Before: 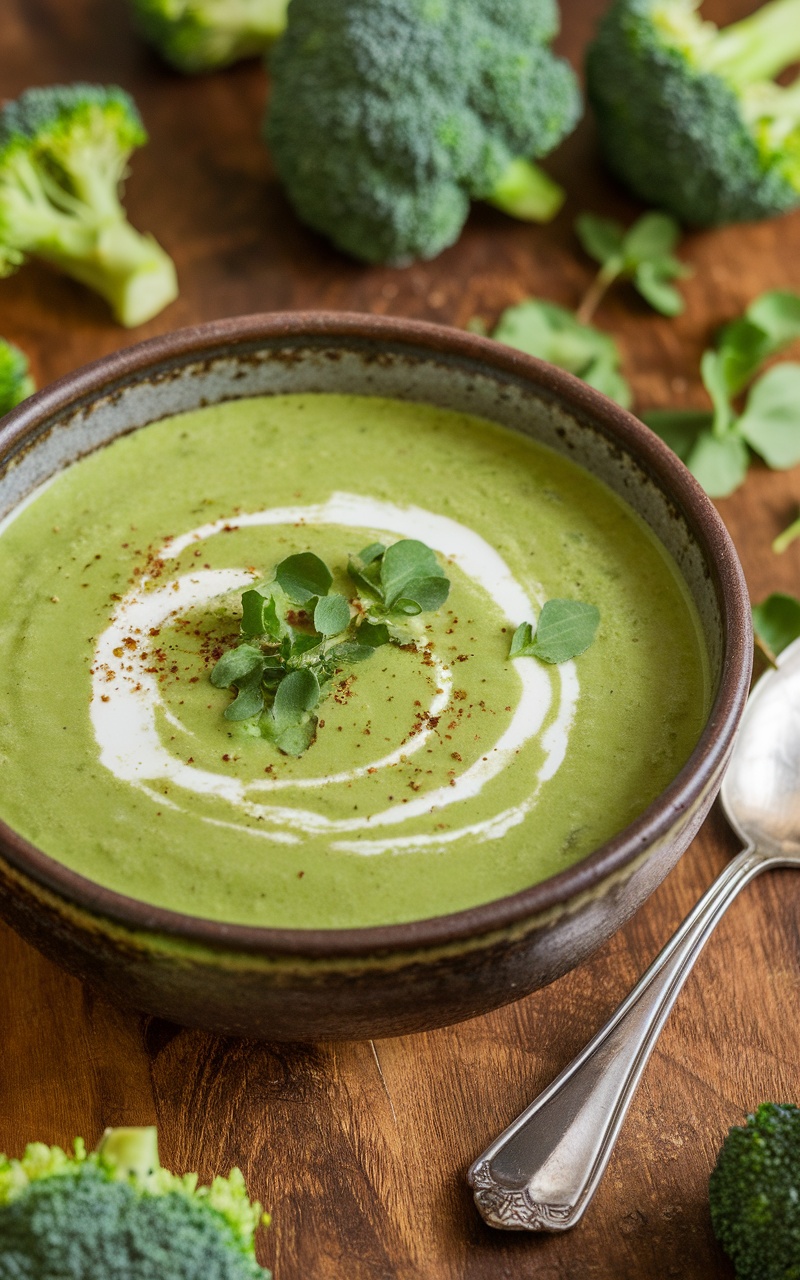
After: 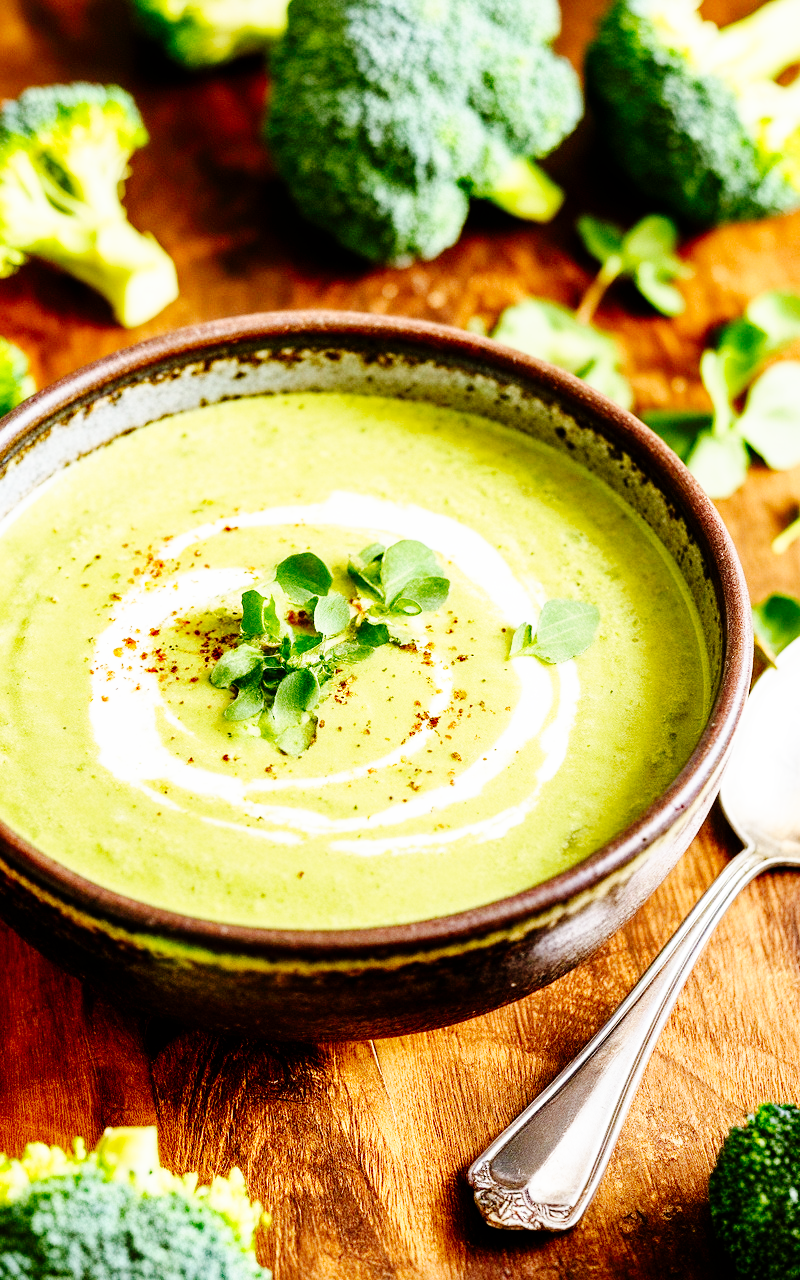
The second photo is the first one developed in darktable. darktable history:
tone curve: curves: ch0 [(0, 0) (0.003, 0) (0.011, 0.001) (0.025, 0.003) (0.044, 0.005) (0.069, 0.012) (0.1, 0.023) (0.136, 0.039) (0.177, 0.088) (0.224, 0.15) (0.277, 0.24) (0.335, 0.337) (0.399, 0.437) (0.468, 0.535) (0.543, 0.629) (0.623, 0.71) (0.709, 0.782) (0.801, 0.856) (0.898, 0.94) (1, 1)], preserve colors none
base curve: curves: ch0 [(0, 0) (0.007, 0.004) (0.027, 0.03) (0.046, 0.07) (0.207, 0.54) (0.442, 0.872) (0.673, 0.972) (1, 1)], preserve colors none
